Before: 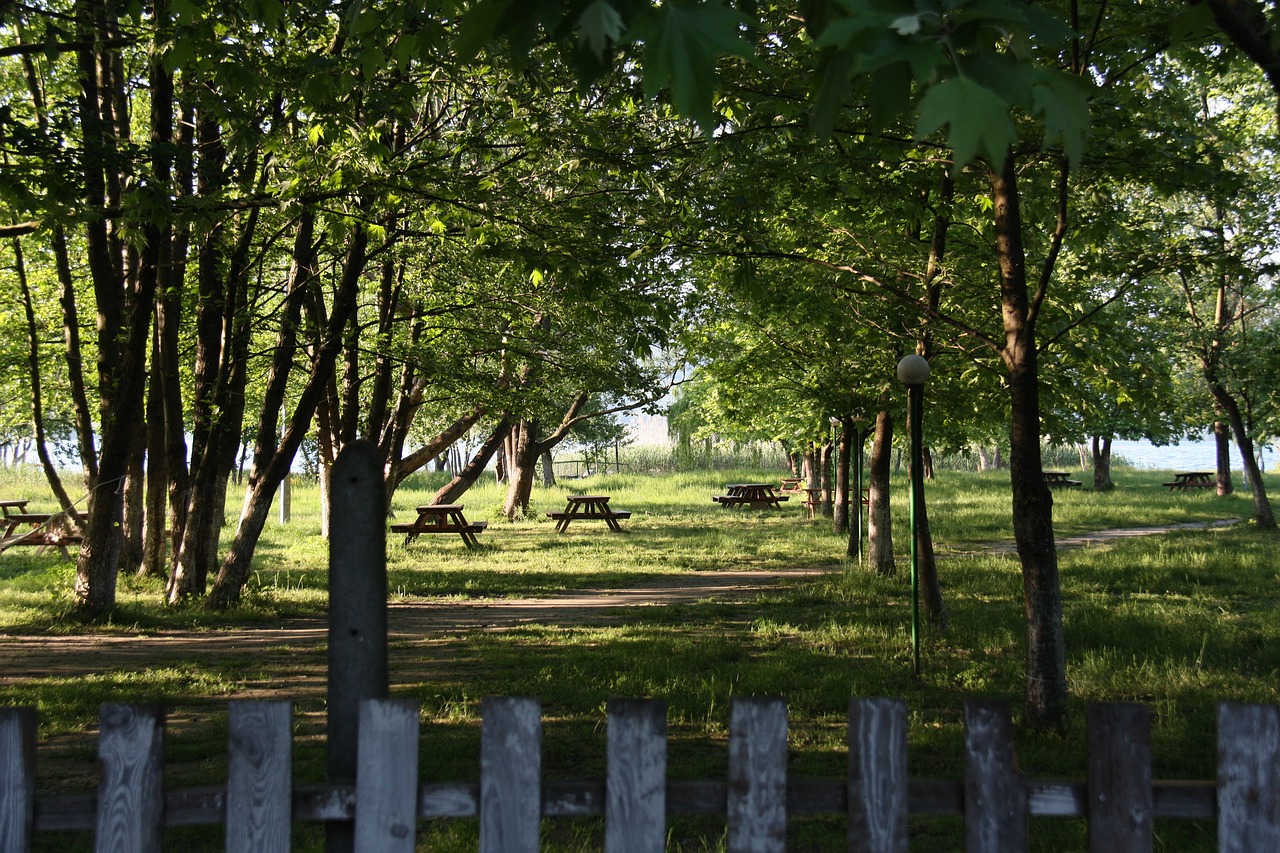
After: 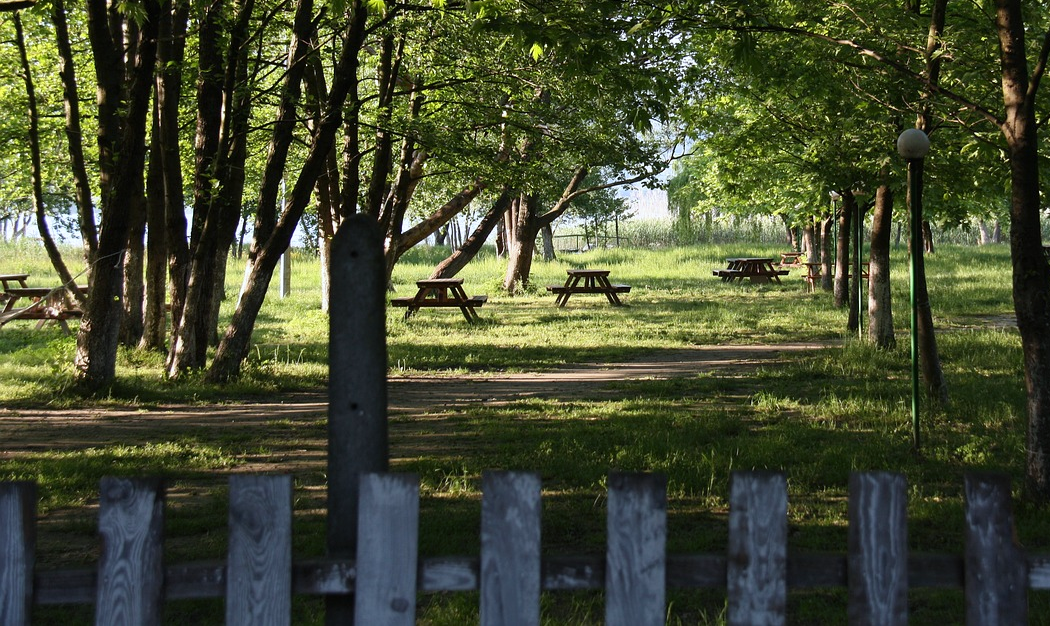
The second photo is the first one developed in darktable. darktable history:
white balance: red 0.974, blue 1.044
crop: top 26.531%, right 17.959%
